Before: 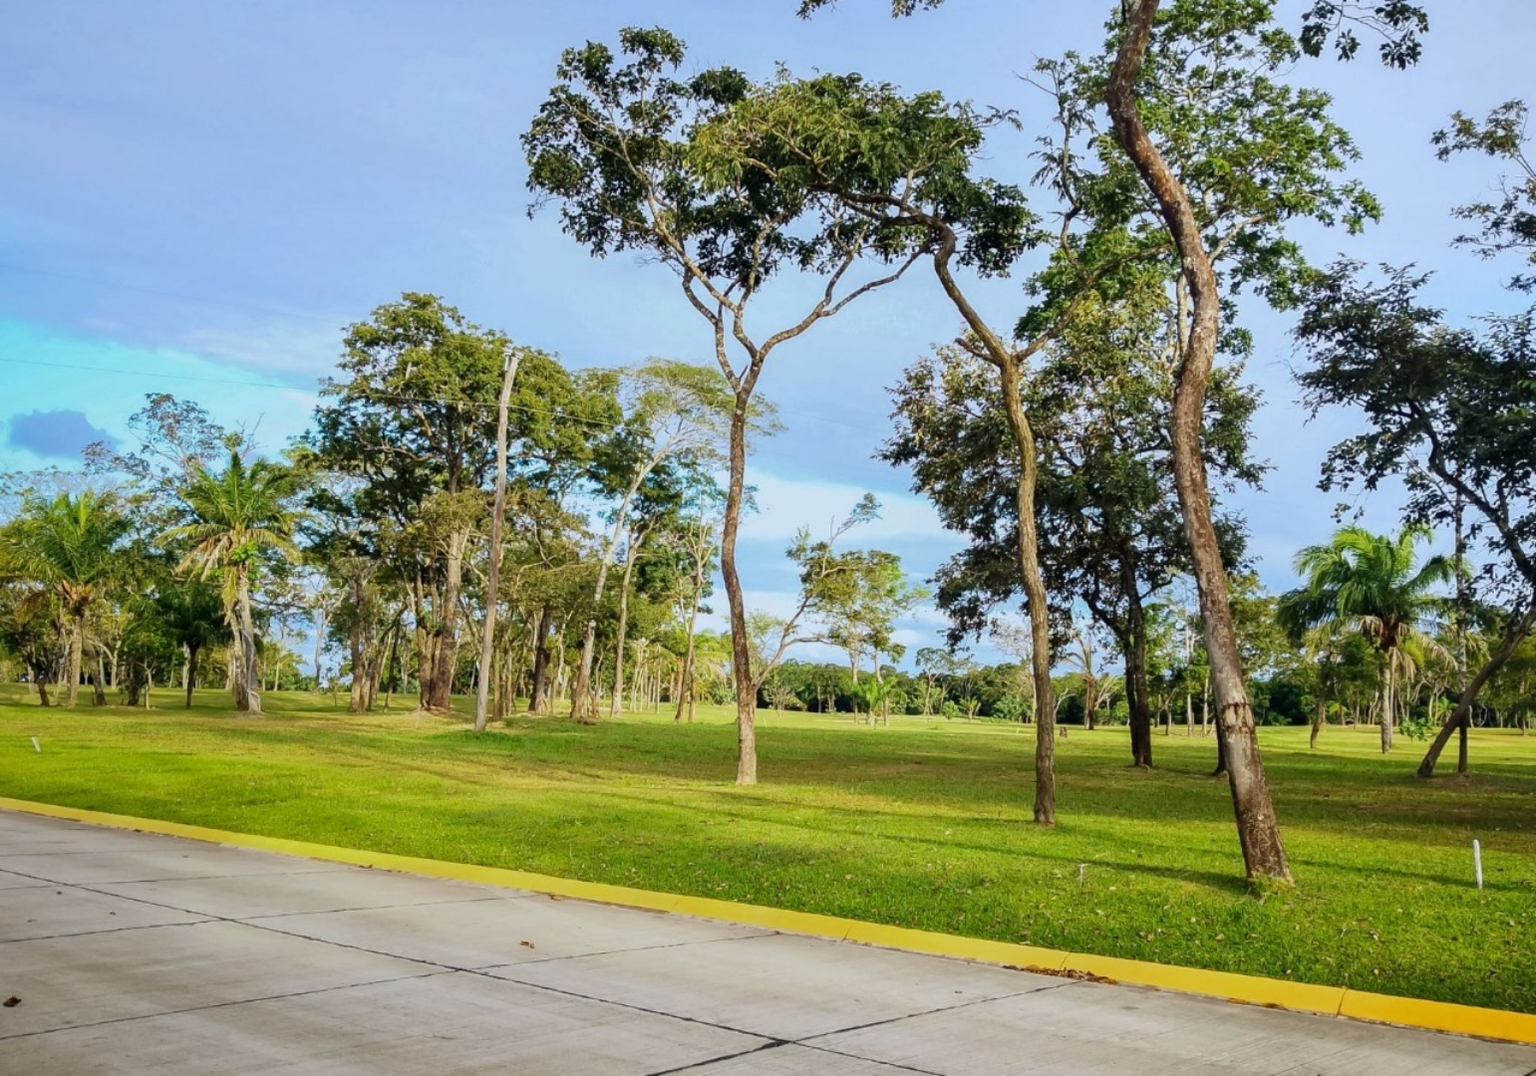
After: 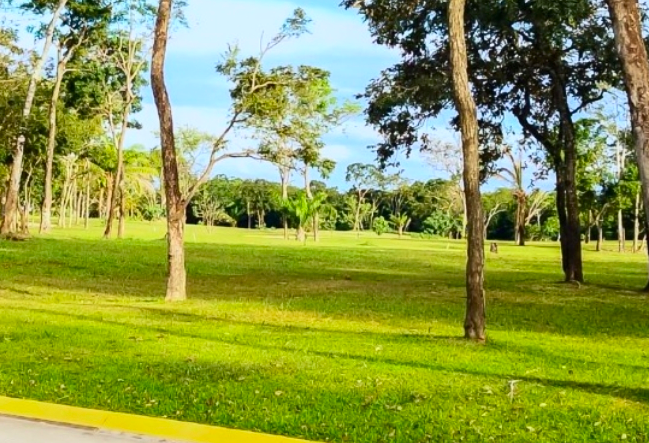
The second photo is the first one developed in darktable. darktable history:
contrast brightness saturation: contrast 0.23, brightness 0.1, saturation 0.29
crop: left 37.221%, top 45.169%, right 20.63%, bottom 13.777%
